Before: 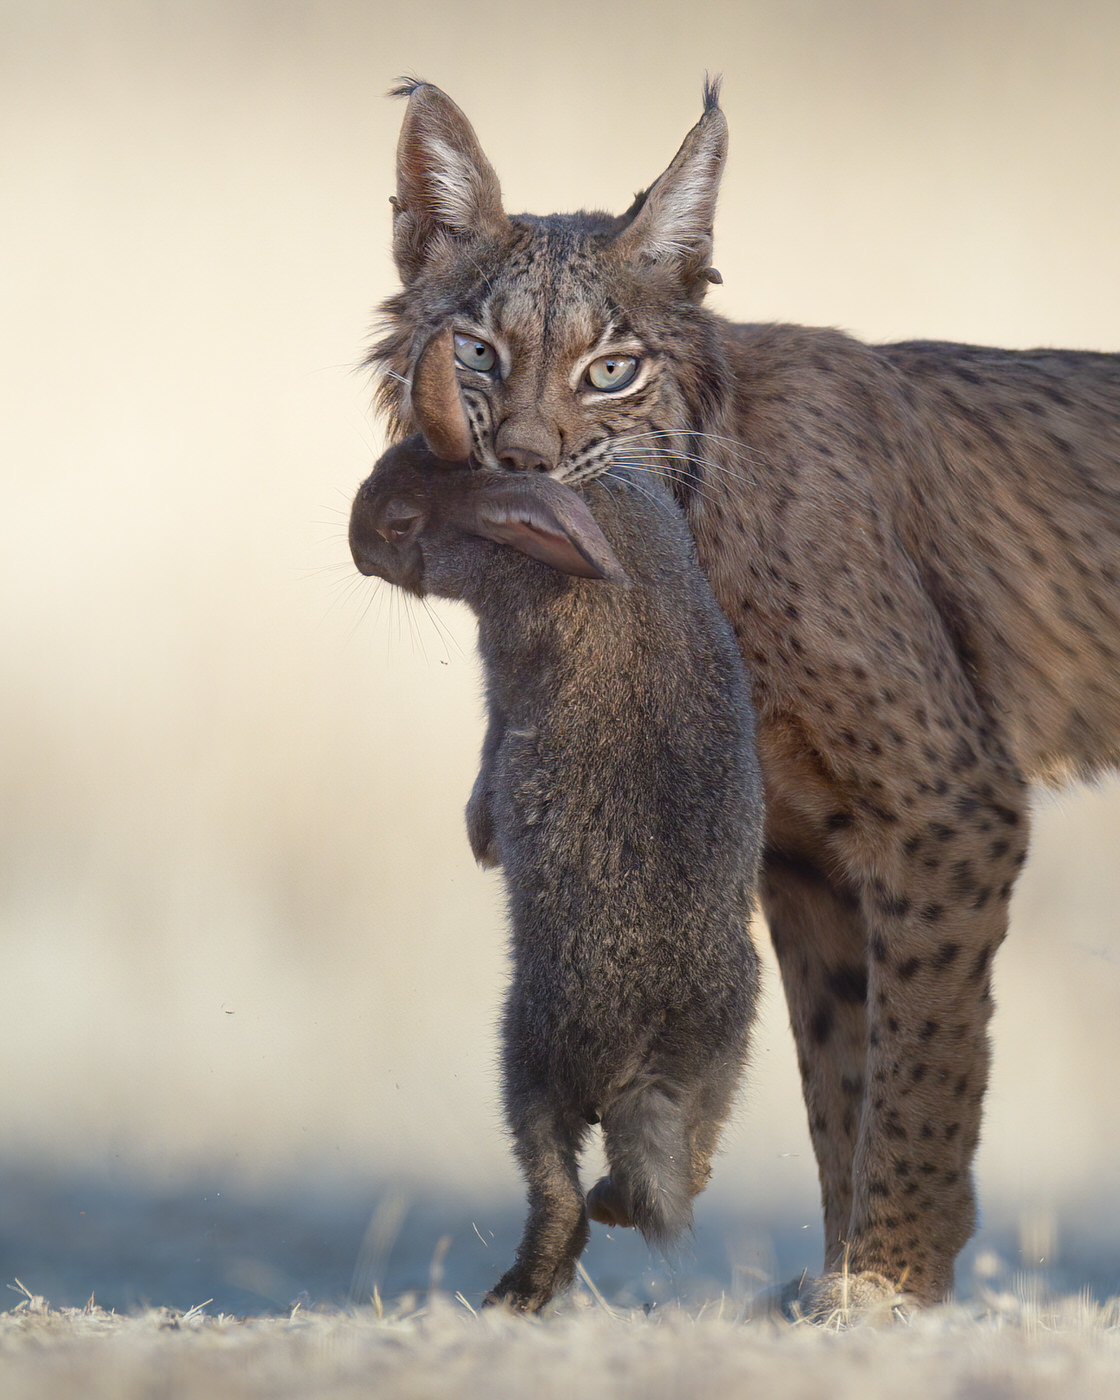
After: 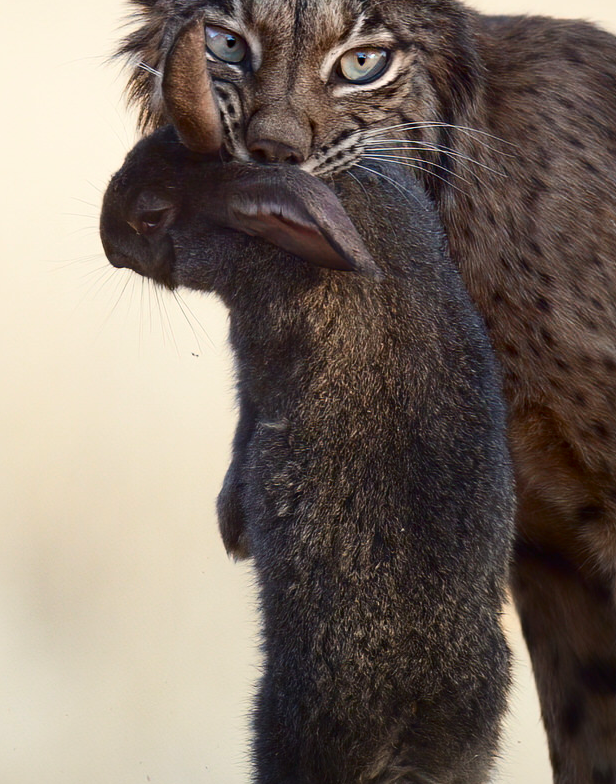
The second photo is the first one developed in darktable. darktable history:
contrast brightness saturation: contrast 0.2, brightness -0.113, saturation 0.099
crop and rotate: left 22.251%, top 22.03%, right 22.664%, bottom 21.918%
